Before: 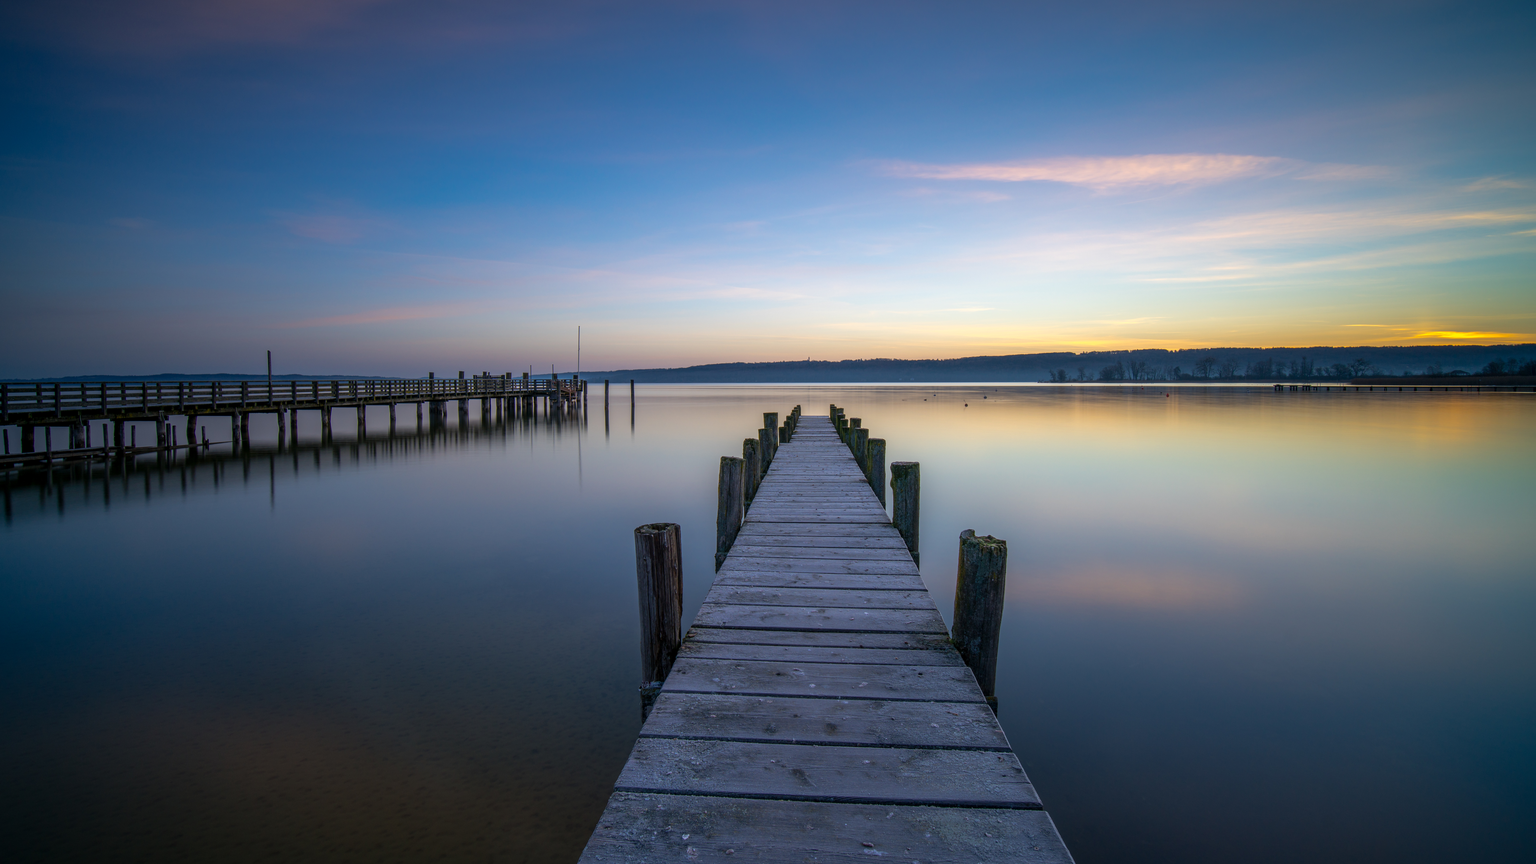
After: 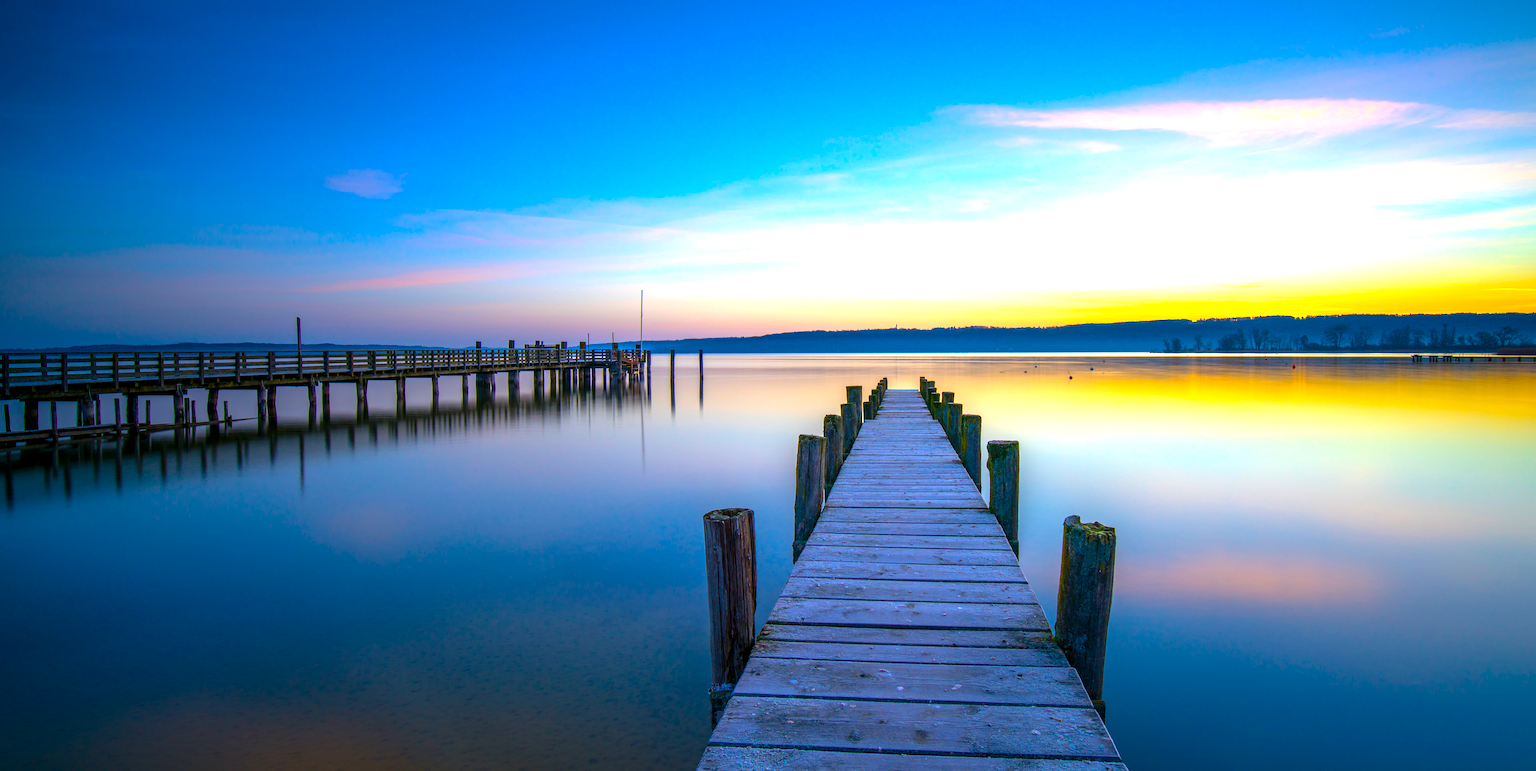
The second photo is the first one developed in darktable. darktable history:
crop: top 7.49%, right 9.717%, bottom 11.943%
color balance rgb: linear chroma grading › global chroma 25%, perceptual saturation grading › global saturation 40%, perceptual brilliance grading › global brilliance 30%, global vibrance 40%
